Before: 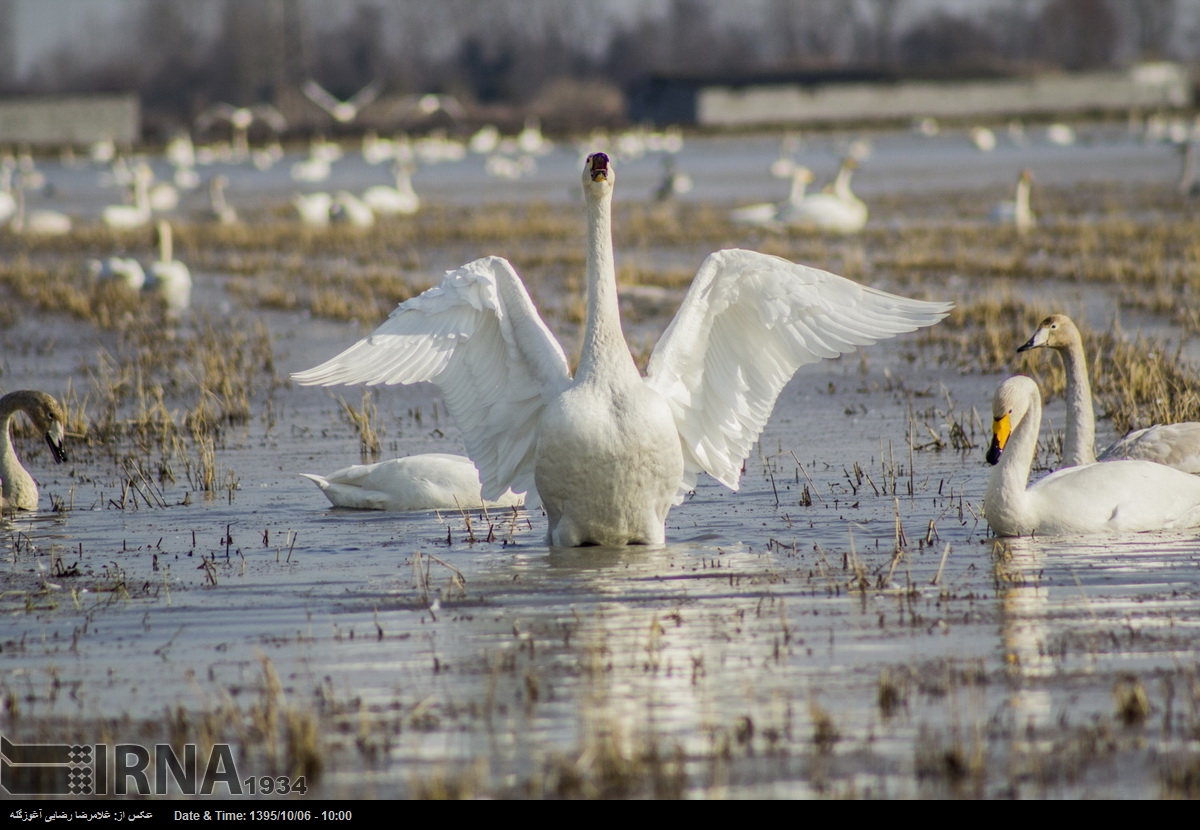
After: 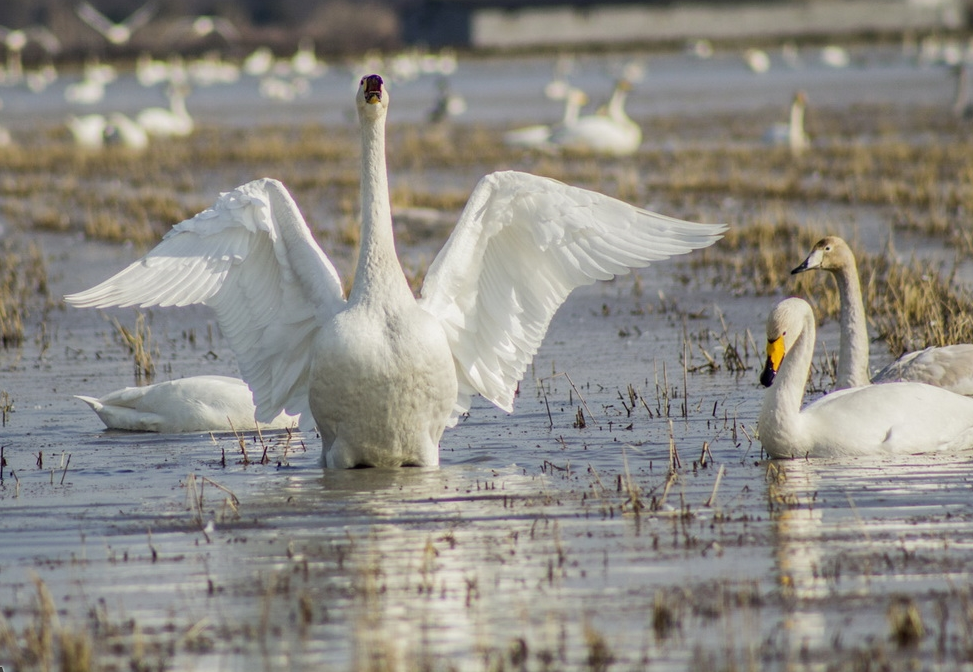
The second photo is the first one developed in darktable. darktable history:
crop: left 18.846%, top 9.408%, right 0%, bottom 9.562%
